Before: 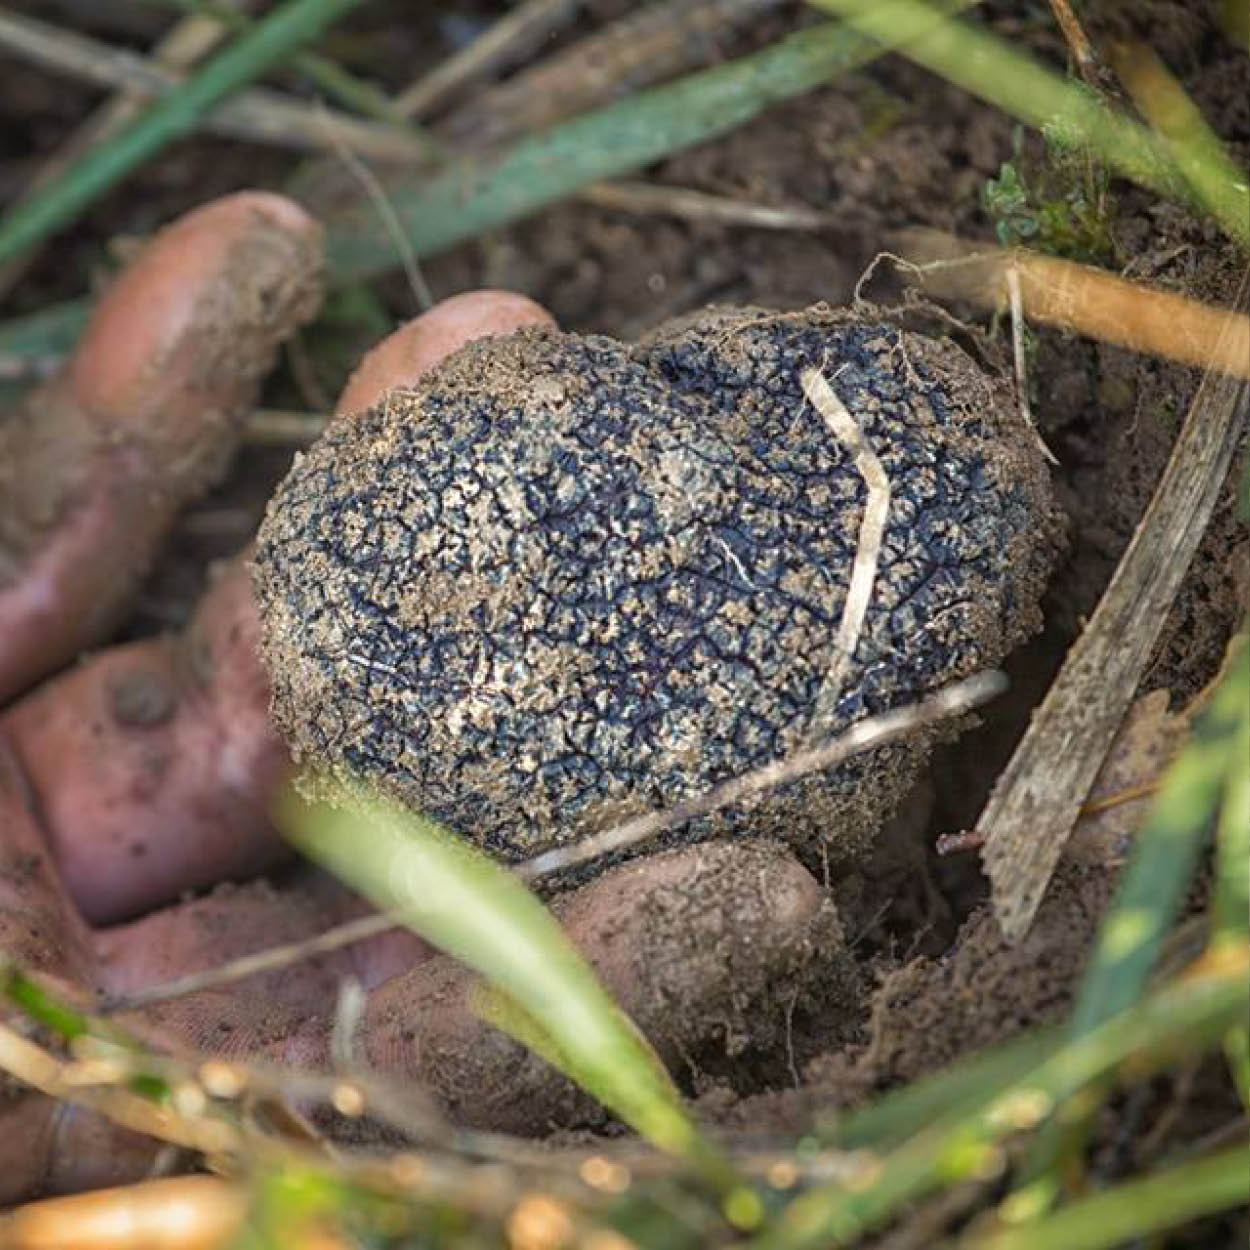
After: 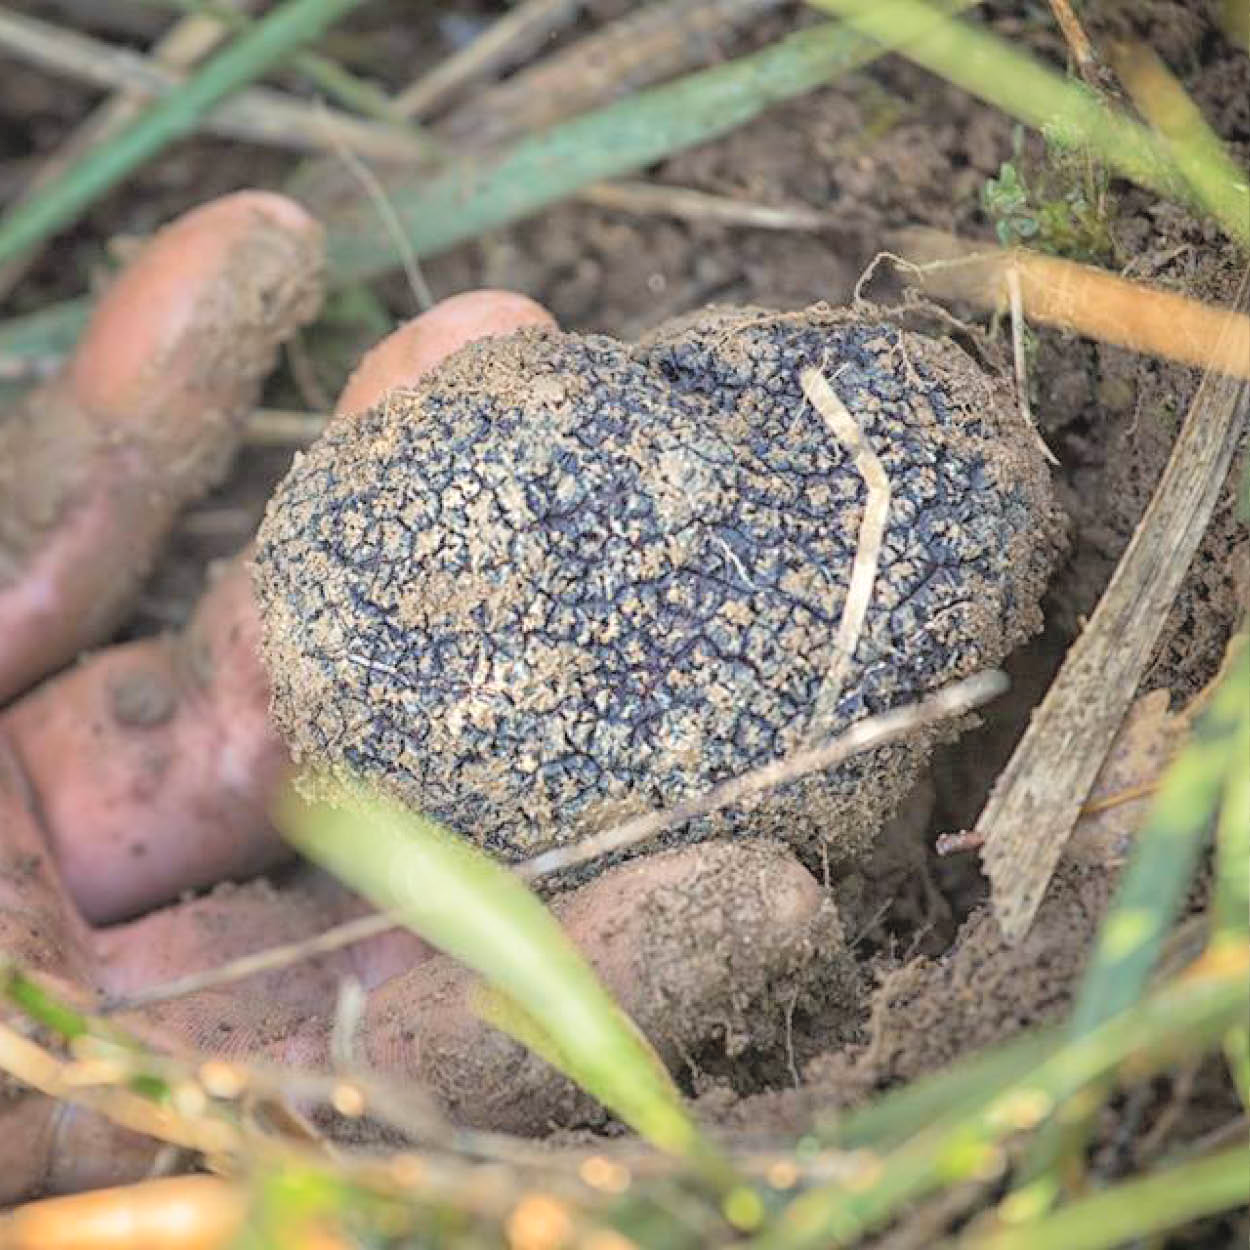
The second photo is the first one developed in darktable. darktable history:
global tonemap: drago (0.7, 100)
shadows and highlights: shadows 10, white point adjustment 1, highlights -40
